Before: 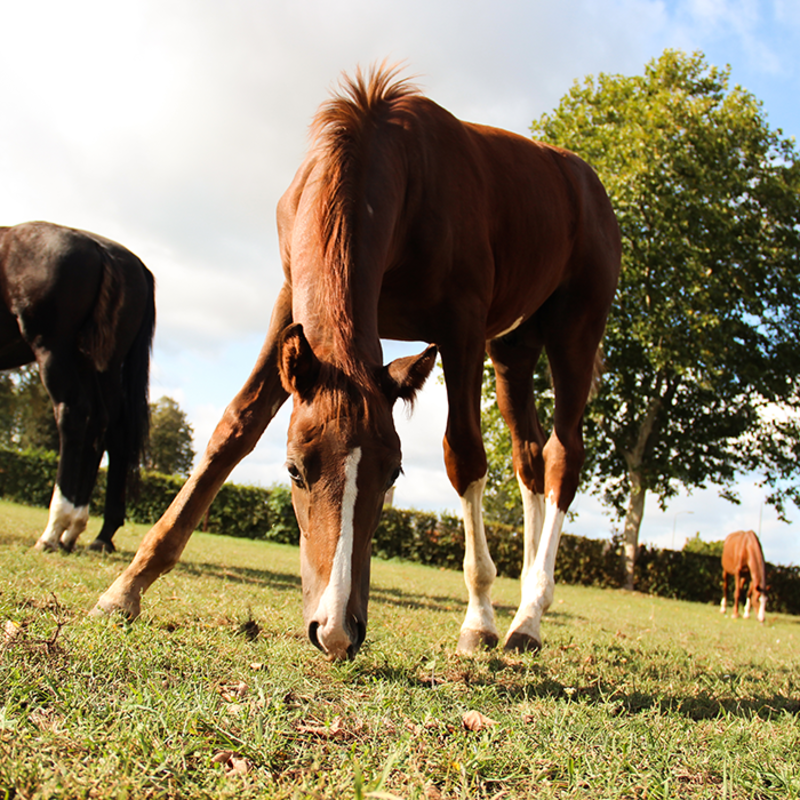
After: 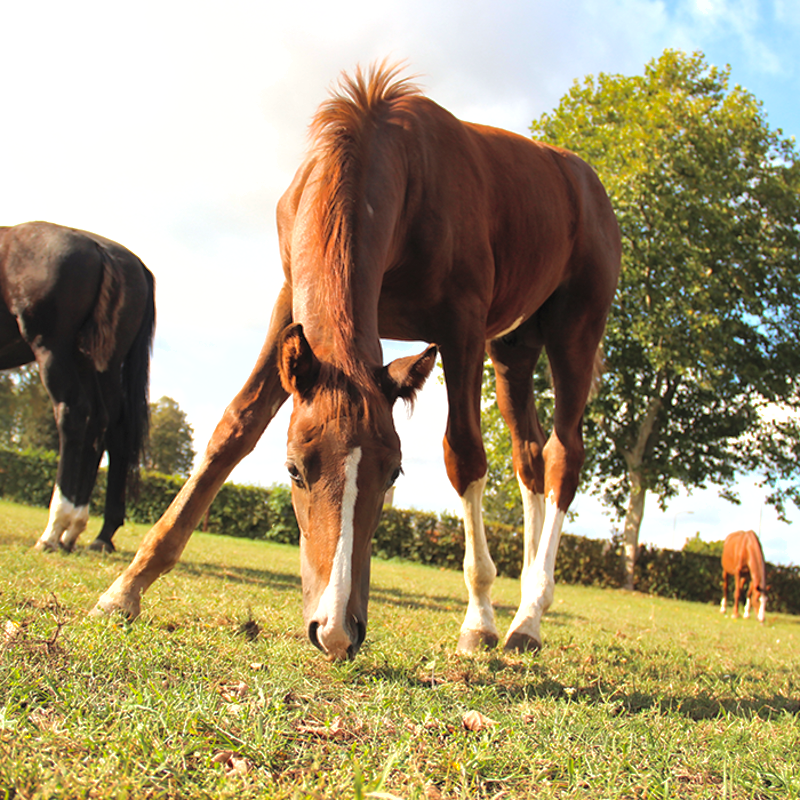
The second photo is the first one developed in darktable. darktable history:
exposure: exposure 0.3 EV, compensate highlight preservation false
shadows and highlights: on, module defaults
contrast brightness saturation: brightness 0.117
